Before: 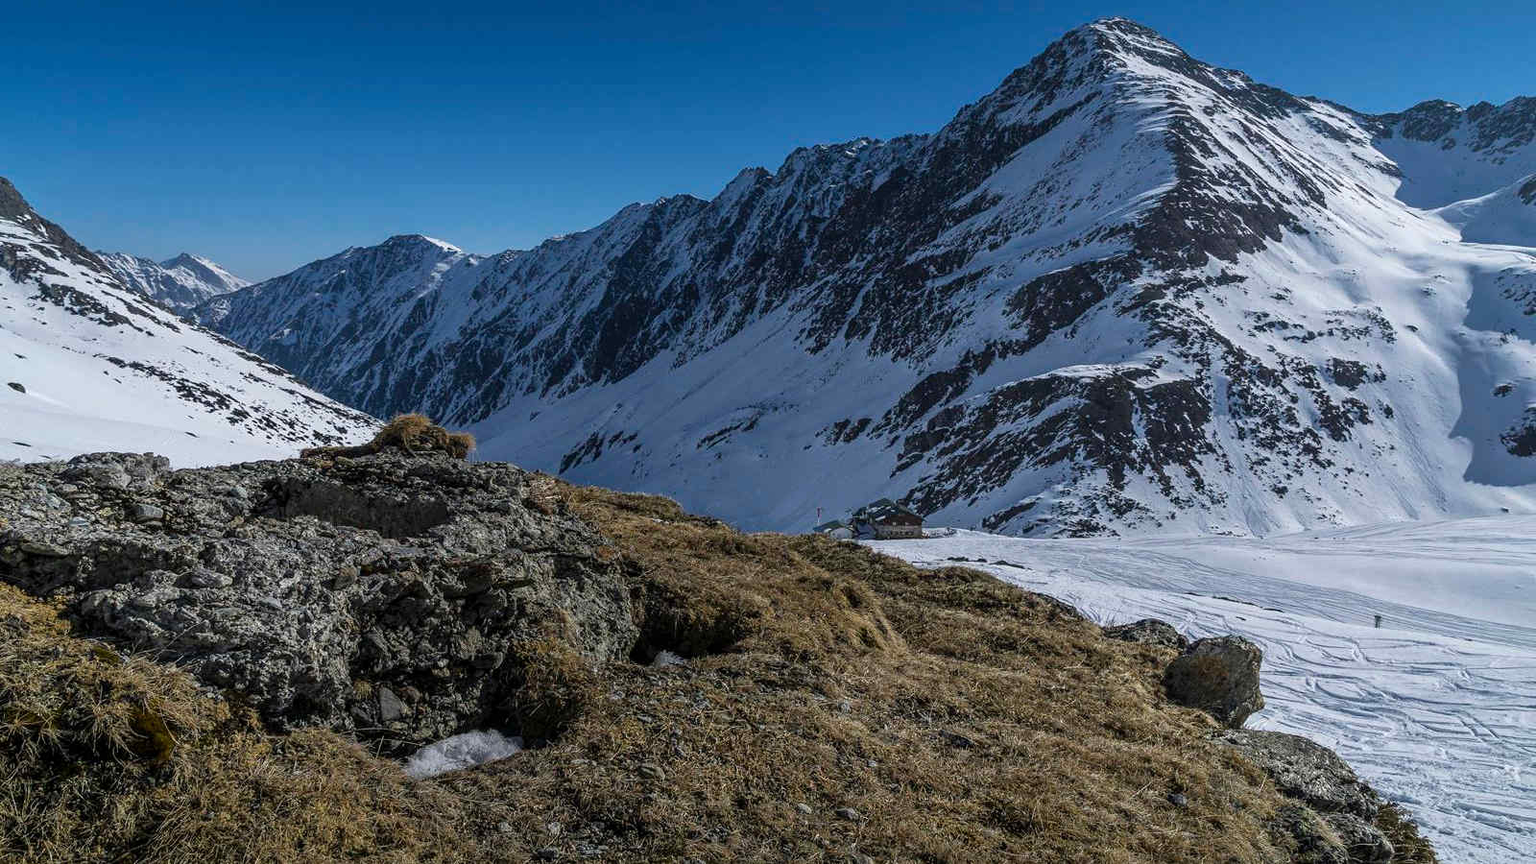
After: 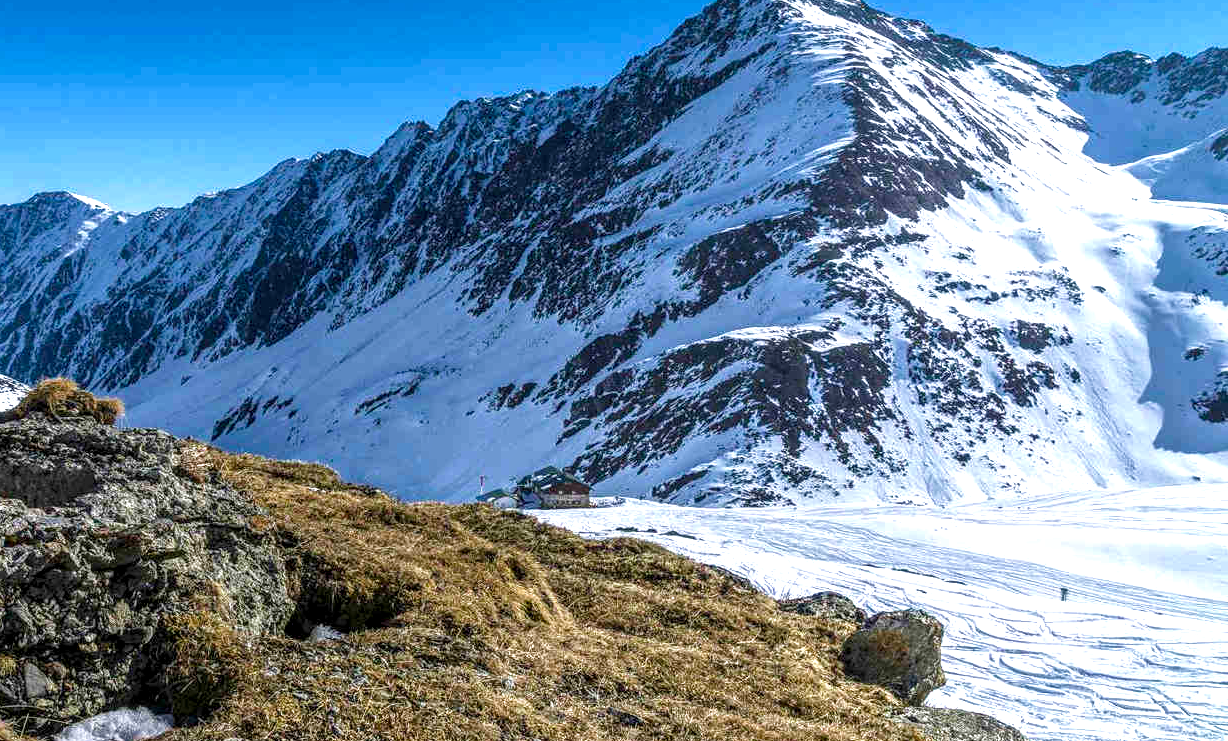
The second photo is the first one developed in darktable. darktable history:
crop: left 23.239%, top 5.908%, bottom 11.691%
local contrast: detail 130%
velvia: on, module defaults
color balance rgb: perceptual saturation grading › global saturation 20%, perceptual saturation grading › highlights -25.296%, perceptual saturation grading › shadows 24.552%
exposure: black level correction 0, exposure 1.097 EV, compensate exposure bias true, compensate highlight preservation false
